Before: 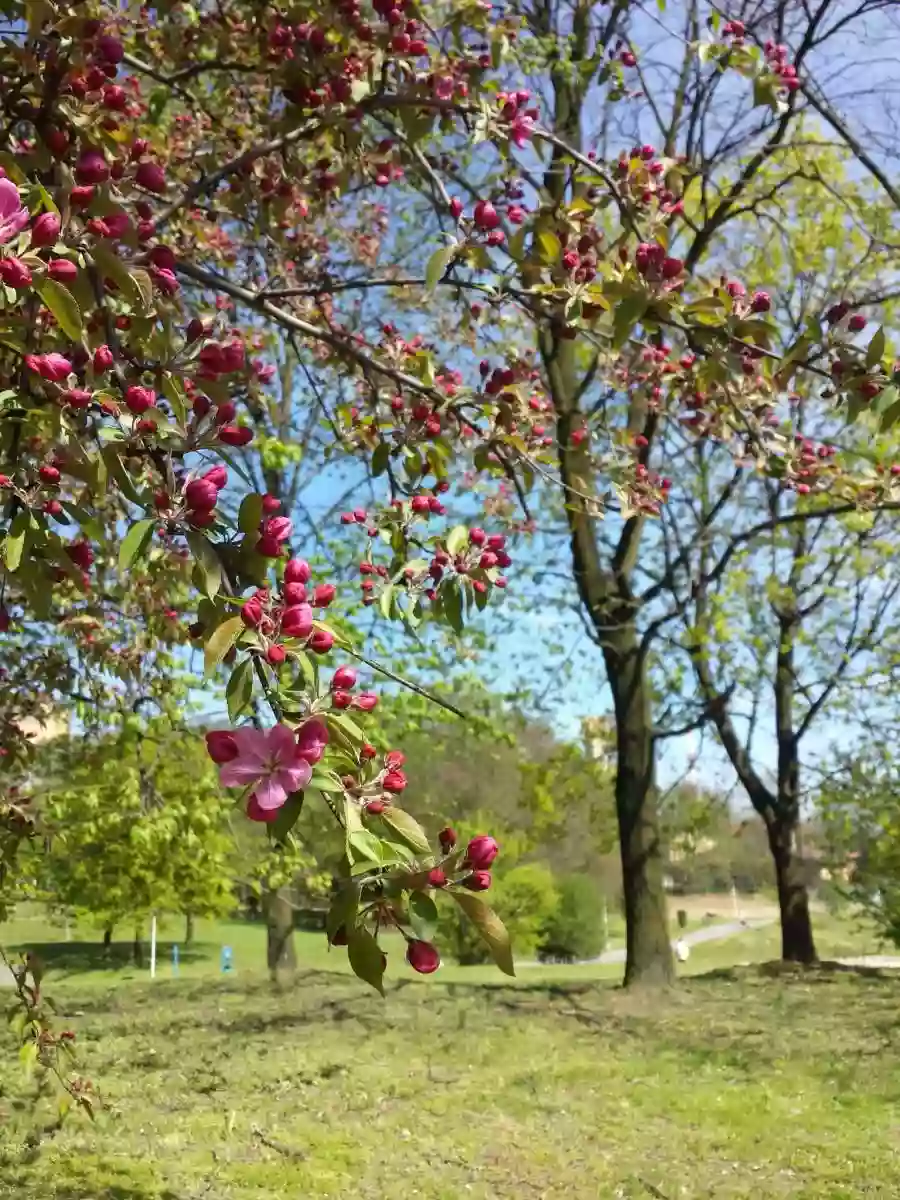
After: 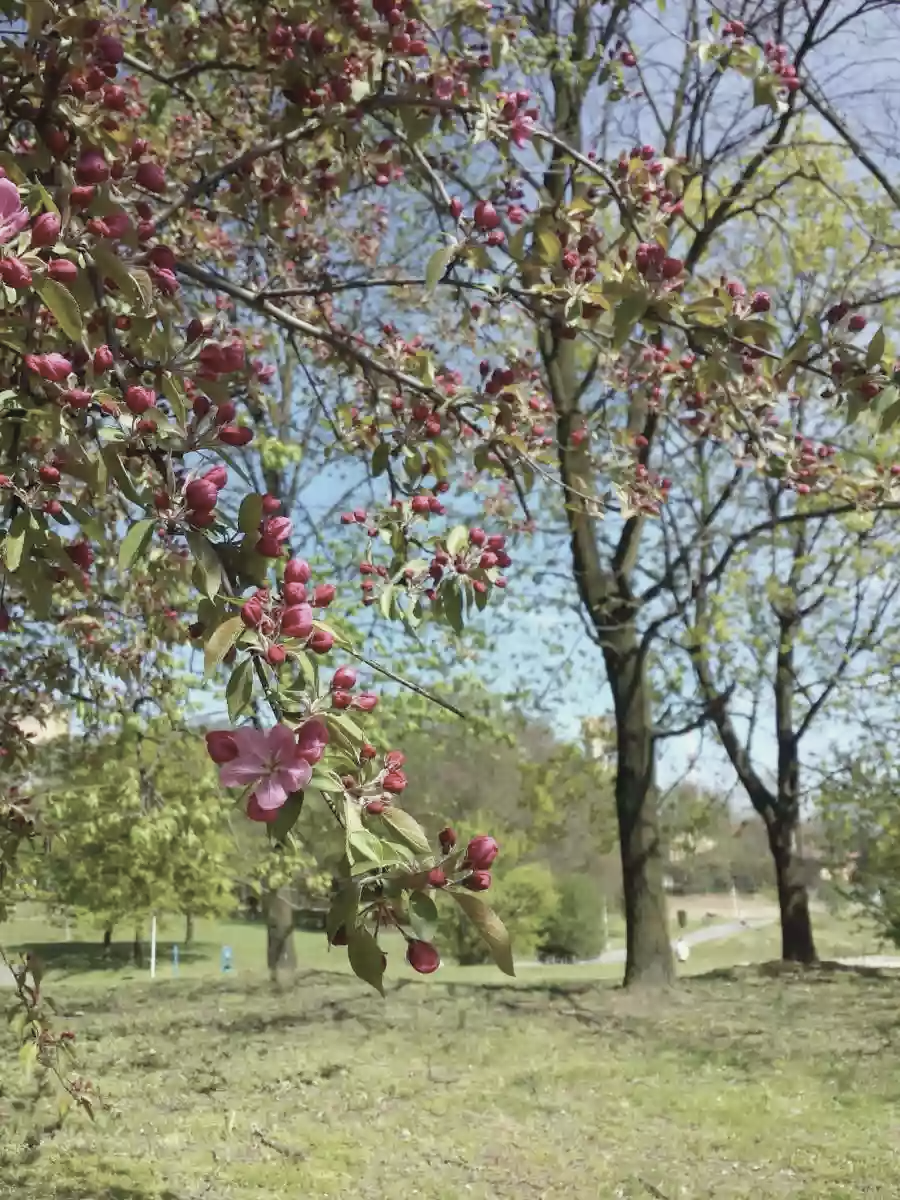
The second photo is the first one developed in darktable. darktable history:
exposure: exposure 0.207 EV, compensate highlight preservation false
color balance rgb: contrast -10%
tone equalizer: on, module defaults
contrast brightness saturation: contrast -0.05, saturation -0.41
white balance: red 0.978, blue 0.999
